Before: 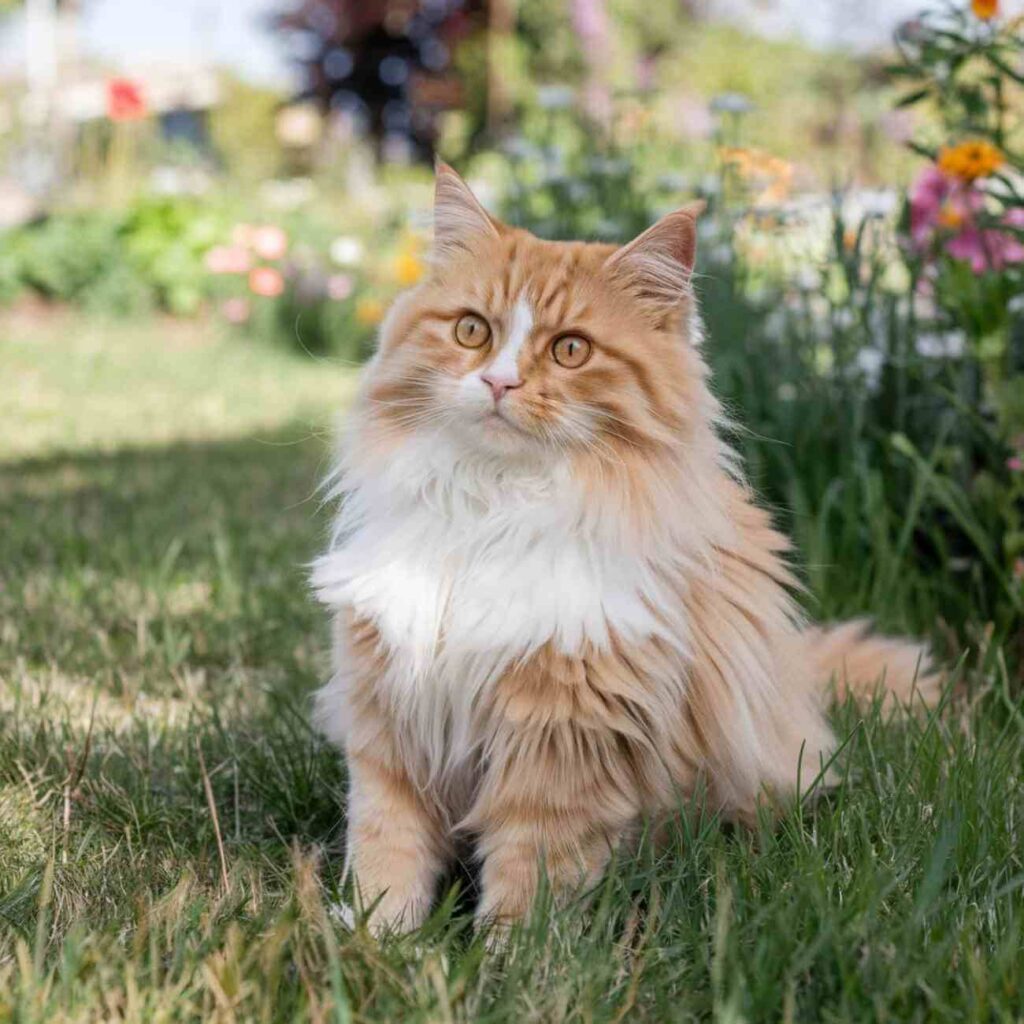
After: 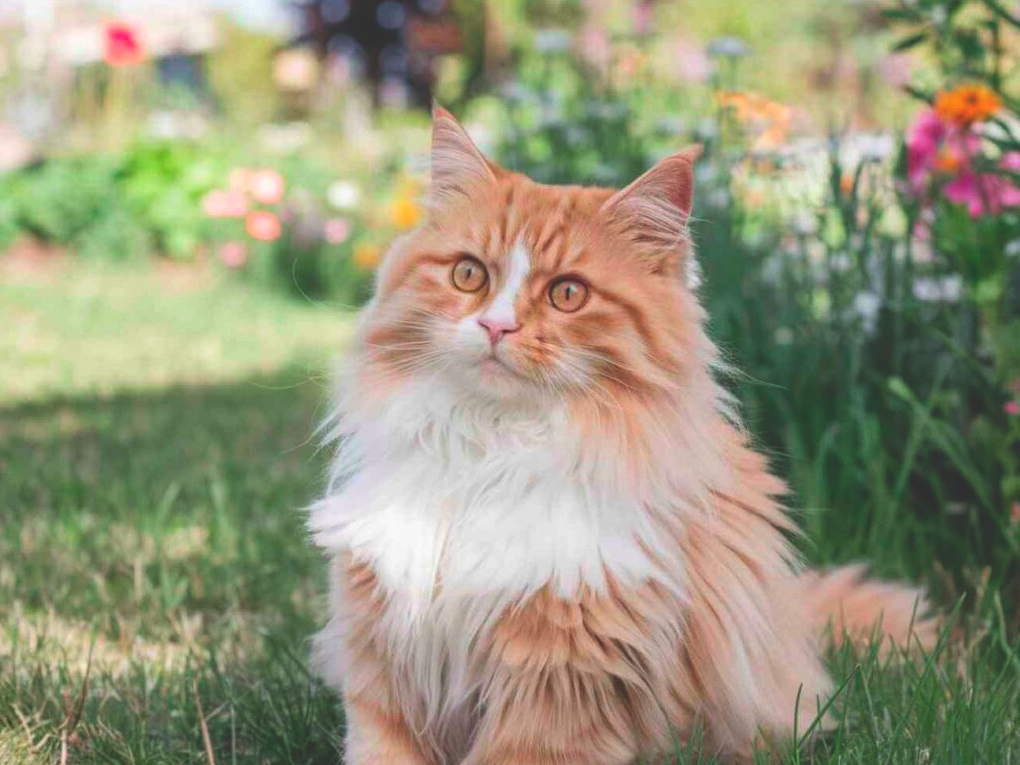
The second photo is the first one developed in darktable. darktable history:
exposure: black level correction -0.028, compensate highlight preservation false
color contrast: green-magenta contrast 1.73, blue-yellow contrast 1.15
crop: left 0.387%, top 5.469%, bottom 19.809%
